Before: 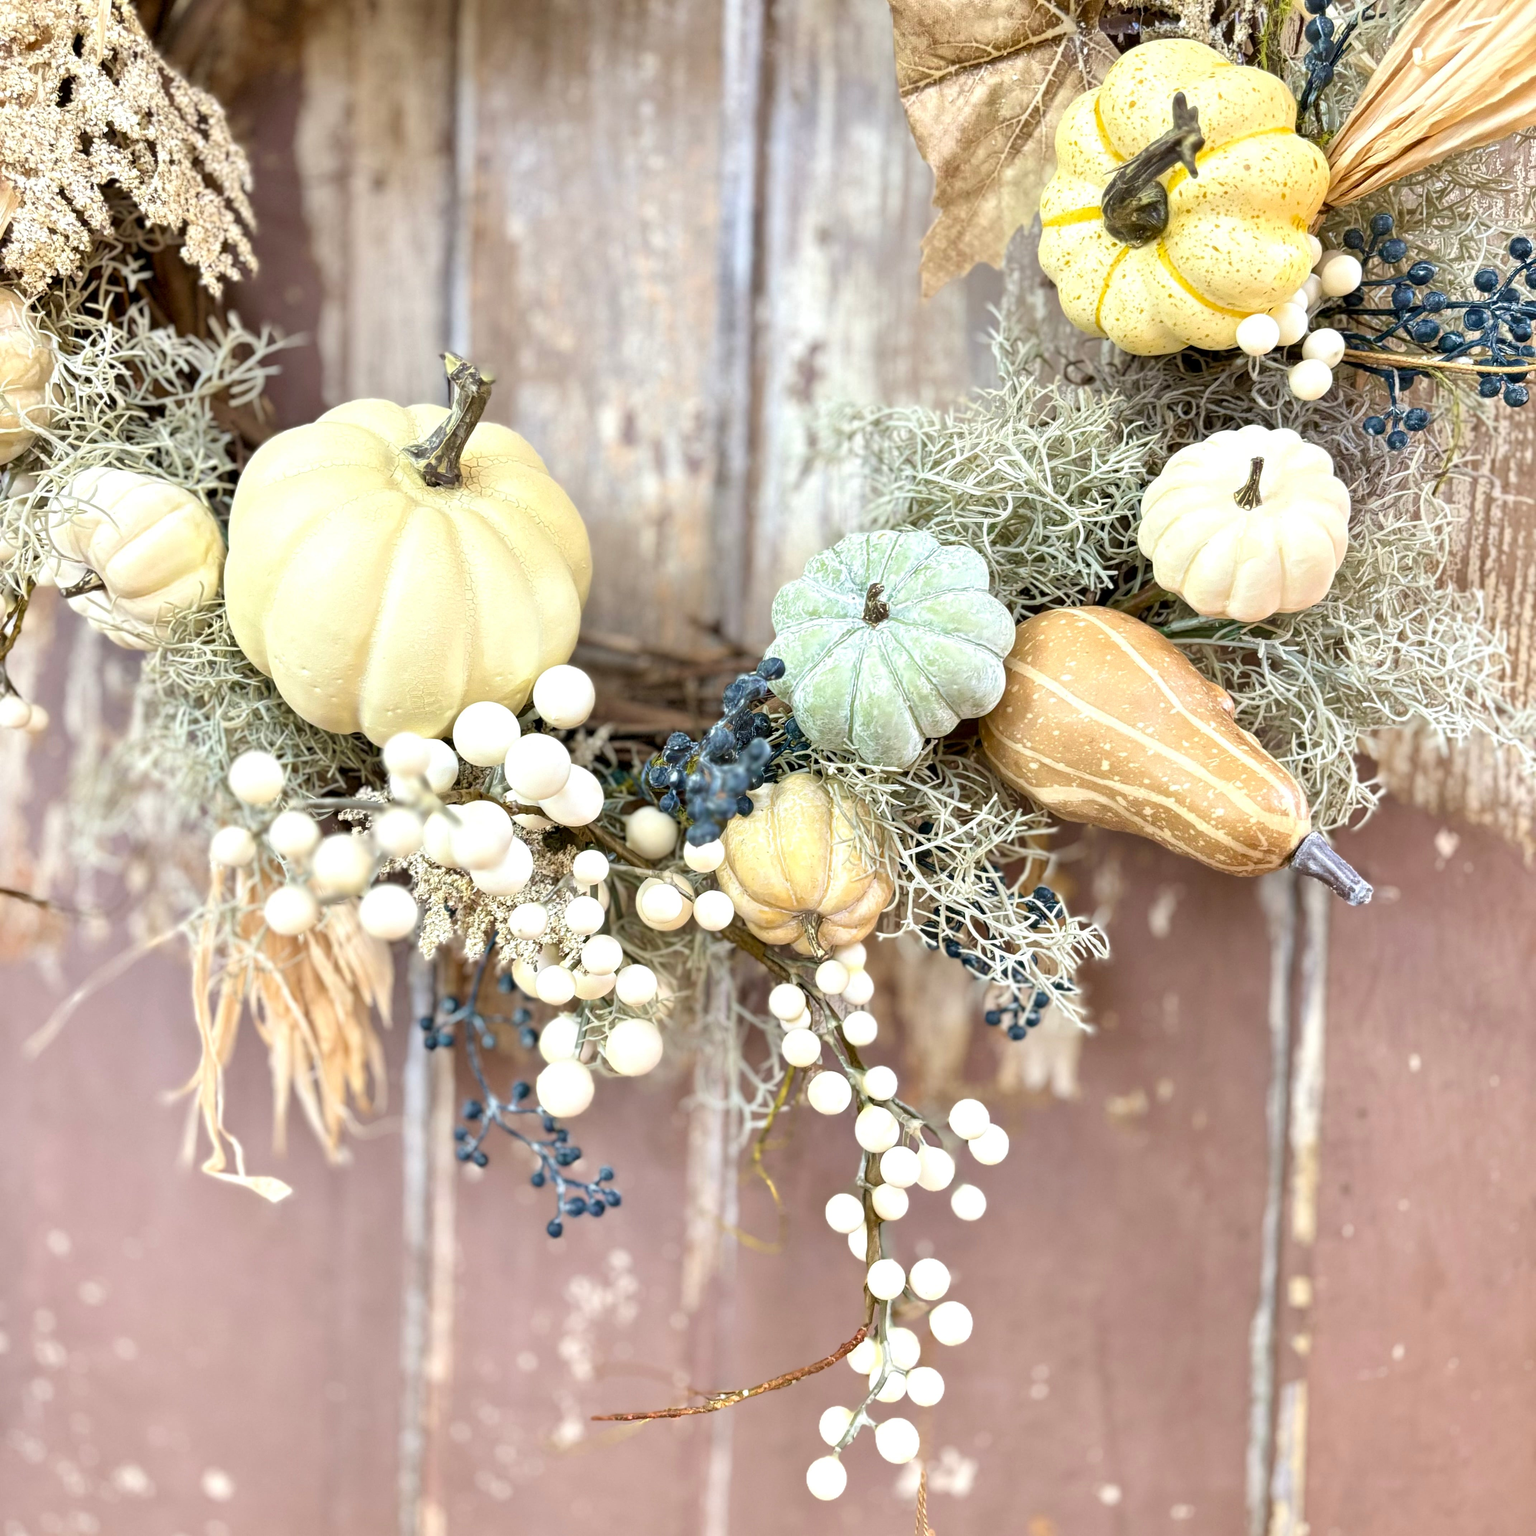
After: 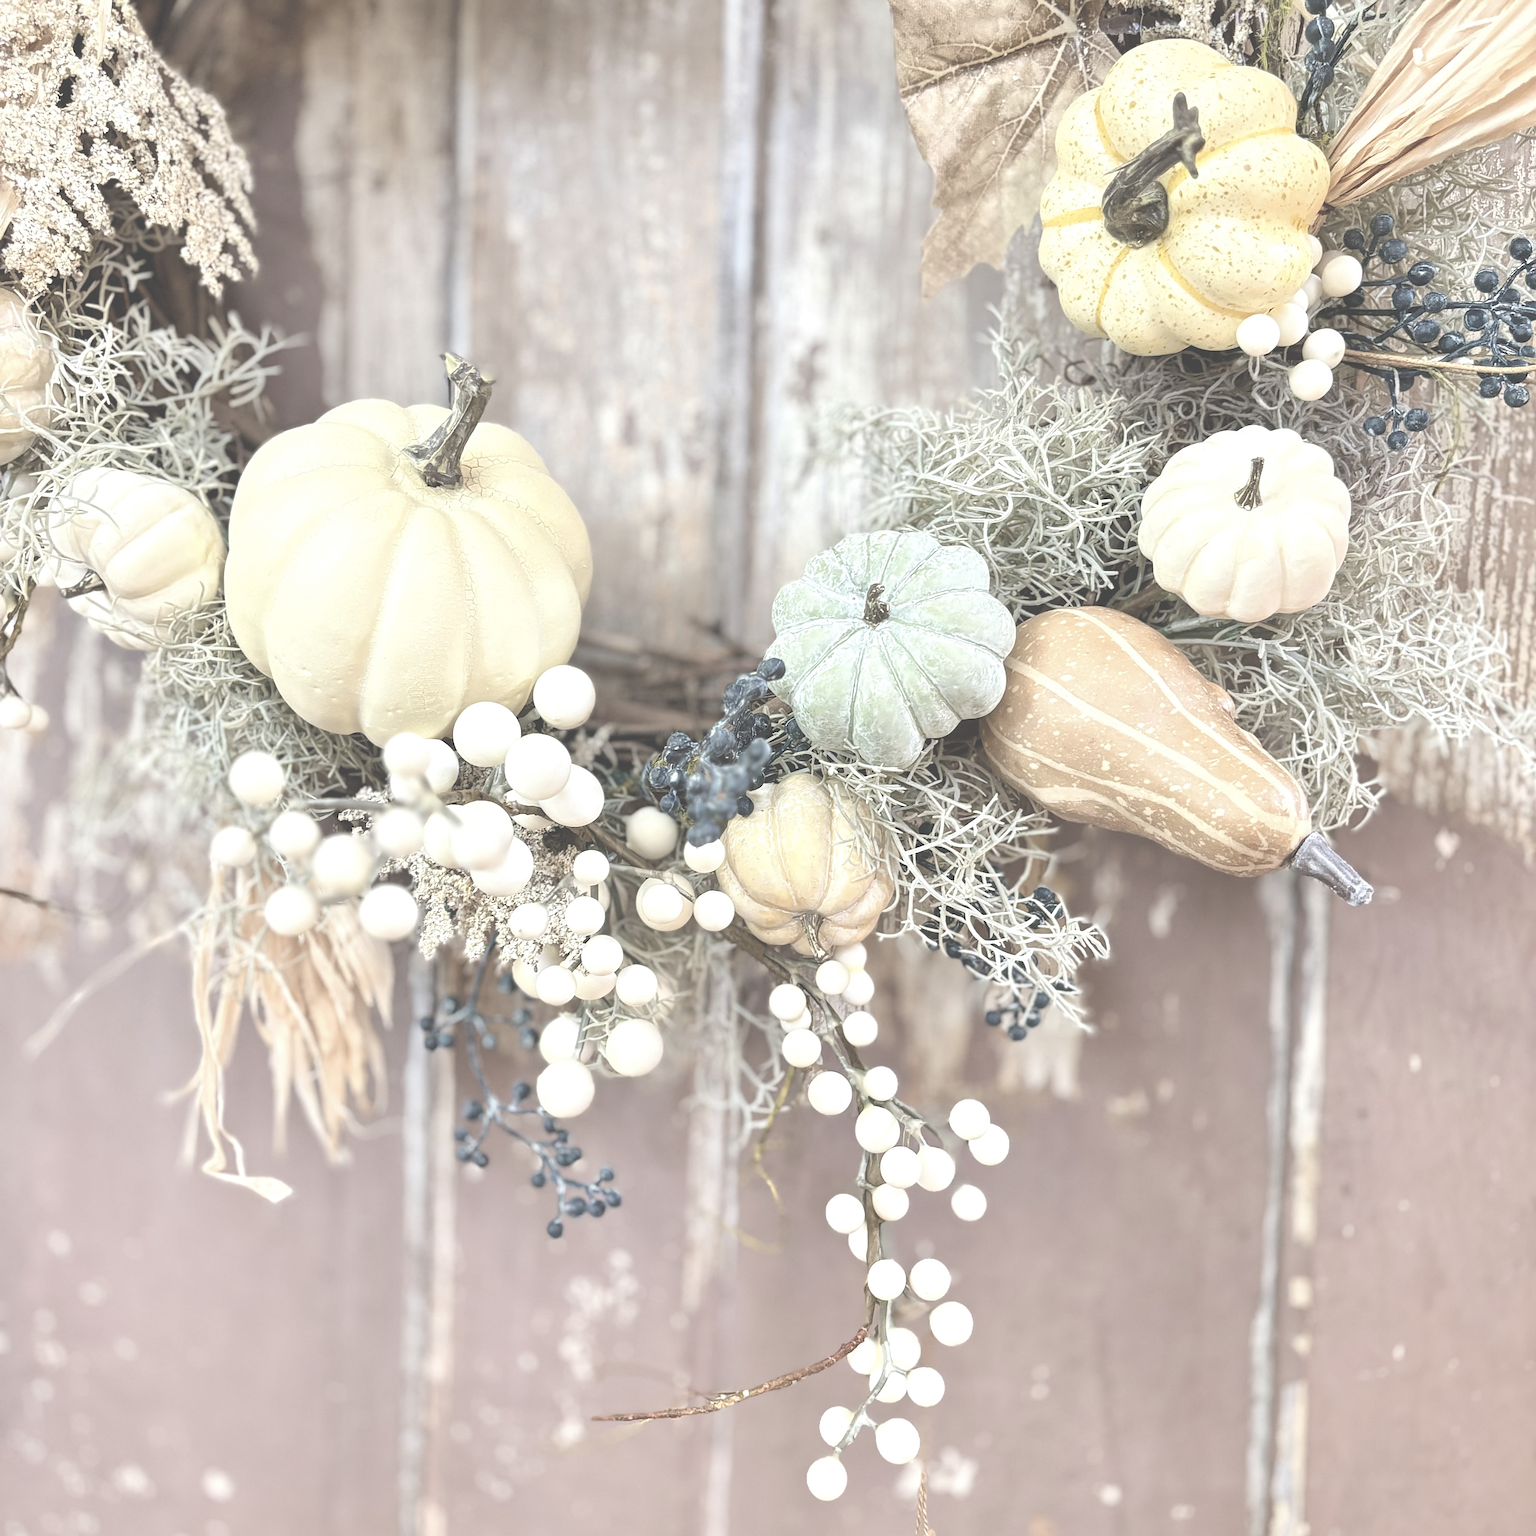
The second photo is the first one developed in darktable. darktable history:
contrast brightness saturation: brightness 0.181, saturation -0.5
sharpen: on, module defaults
exposure: black level correction -0.03, compensate highlight preservation false
